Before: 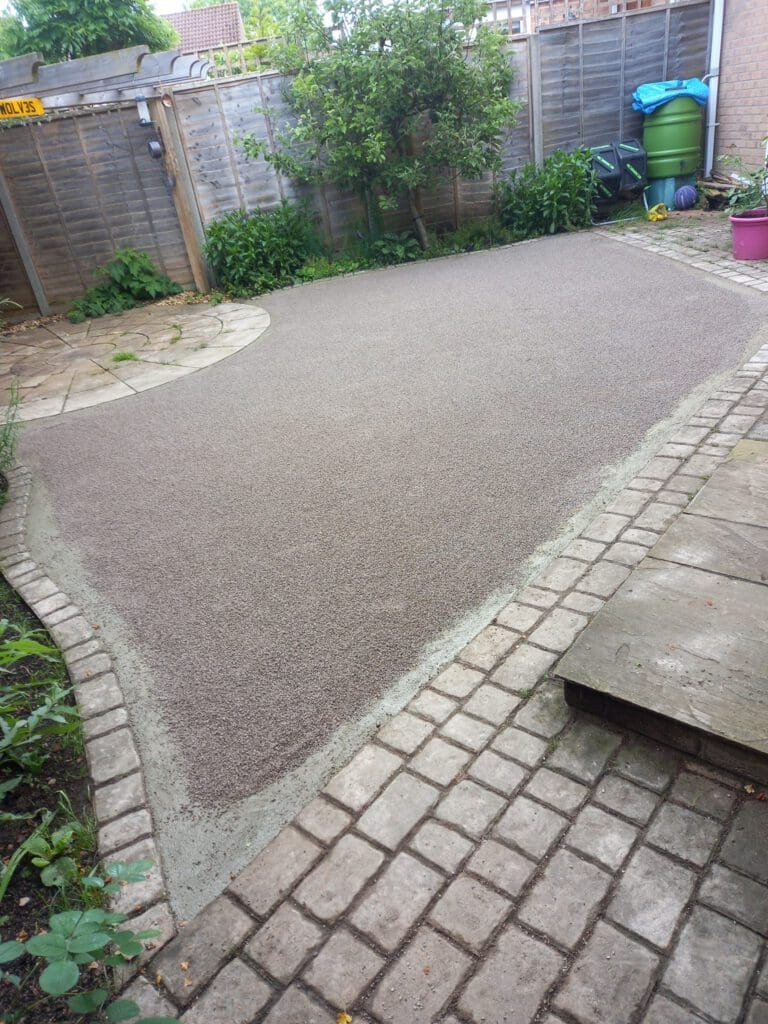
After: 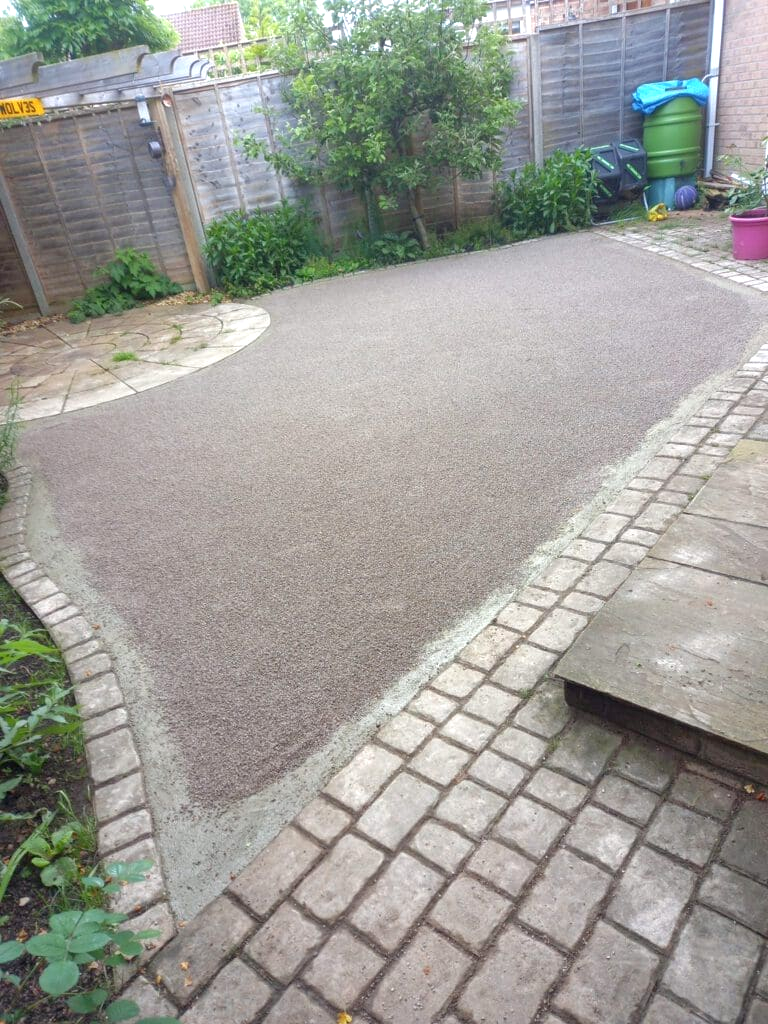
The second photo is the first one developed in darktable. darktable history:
exposure: black level correction 0, exposure 0.7 EV, compensate exposure bias true, compensate highlight preservation false
tone equalizer: -8 EV 0.25 EV, -7 EV 0.417 EV, -6 EV 0.417 EV, -5 EV 0.25 EV, -3 EV -0.25 EV, -2 EV -0.417 EV, -1 EV -0.417 EV, +0 EV -0.25 EV, edges refinement/feathering 500, mask exposure compensation -1.57 EV, preserve details guided filter
